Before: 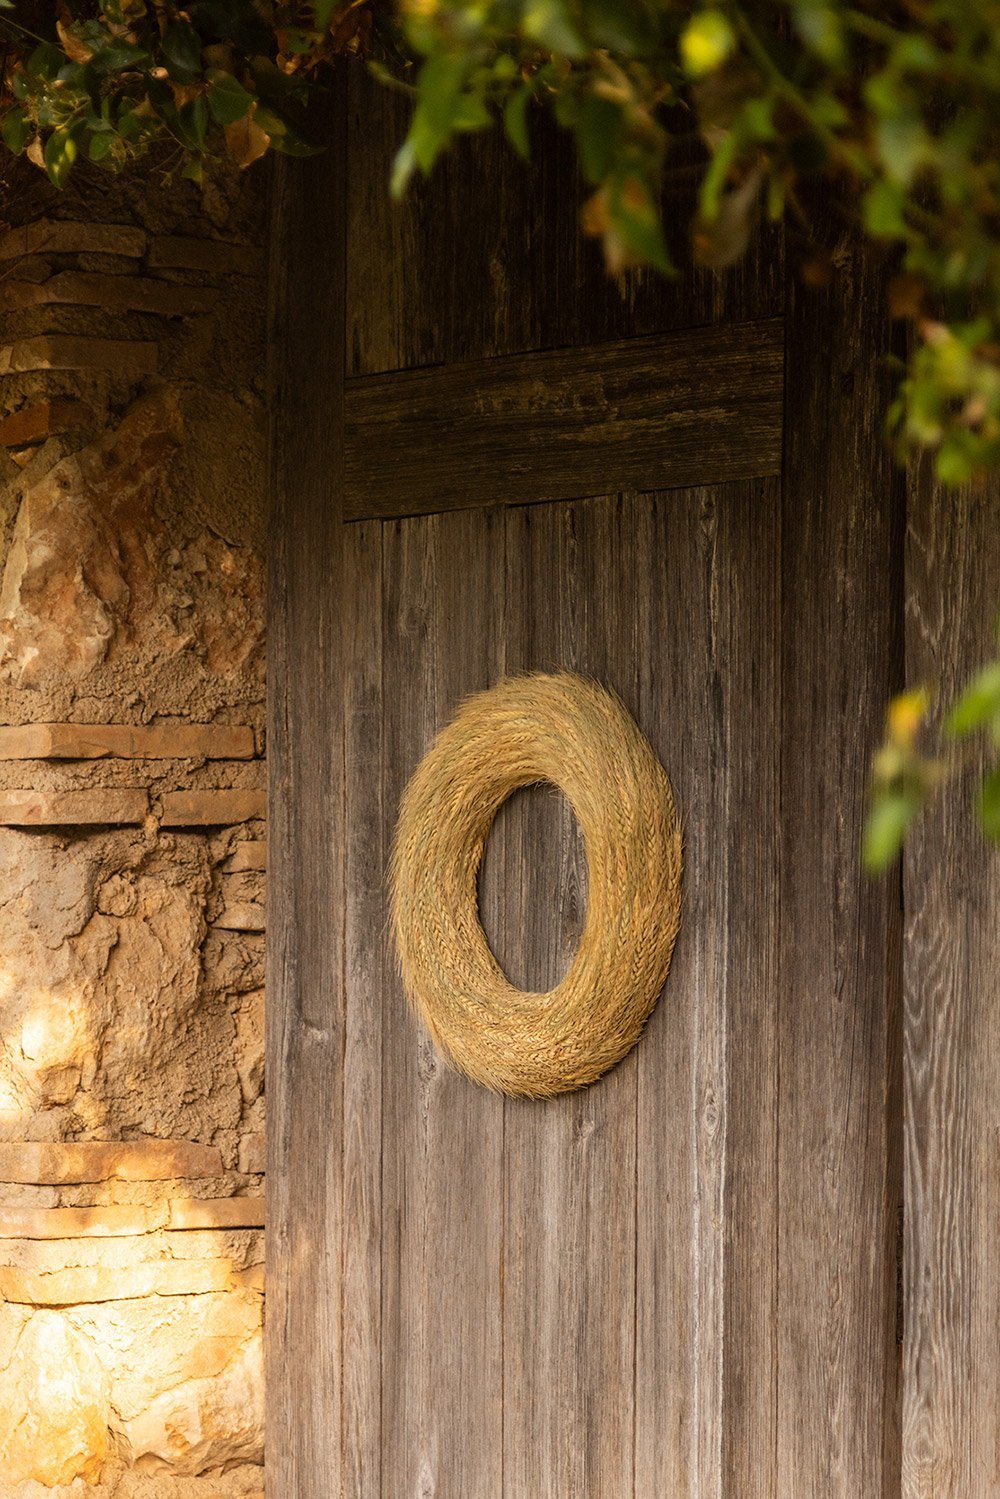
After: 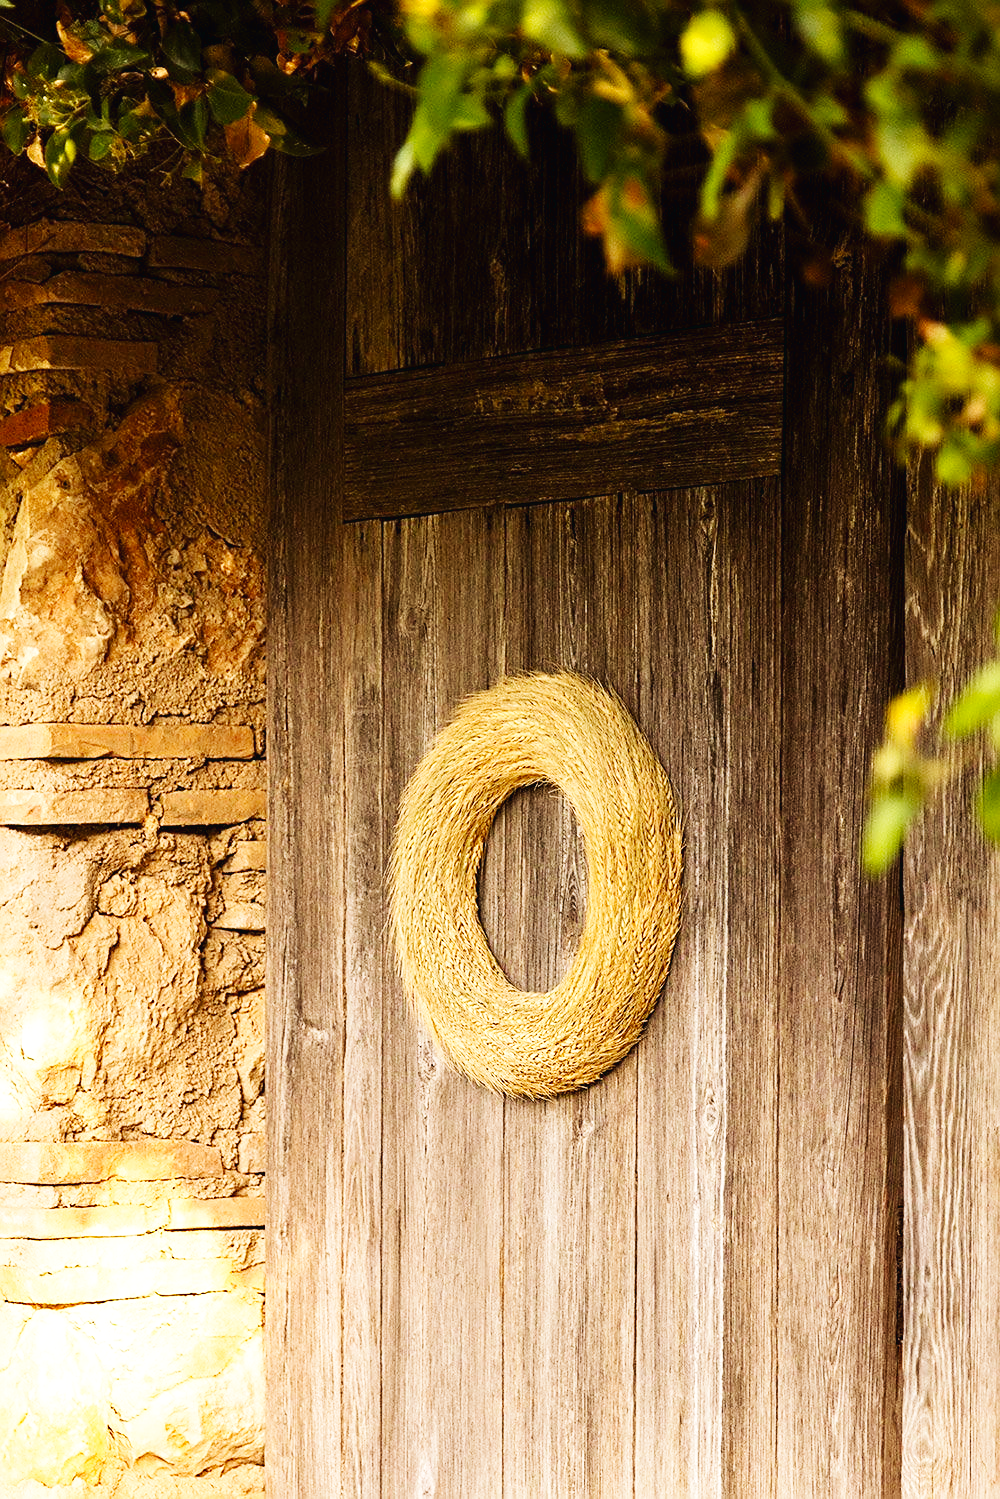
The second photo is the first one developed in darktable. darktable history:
velvia: on, module defaults
sharpen: on, module defaults
base curve: curves: ch0 [(0, 0.003) (0.001, 0.002) (0.006, 0.004) (0.02, 0.022) (0.048, 0.086) (0.094, 0.234) (0.162, 0.431) (0.258, 0.629) (0.385, 0.8) (0.548, 0.918) (0.751, 0.988) (1, 1)], exposure shift 0.01, preserve colors none
